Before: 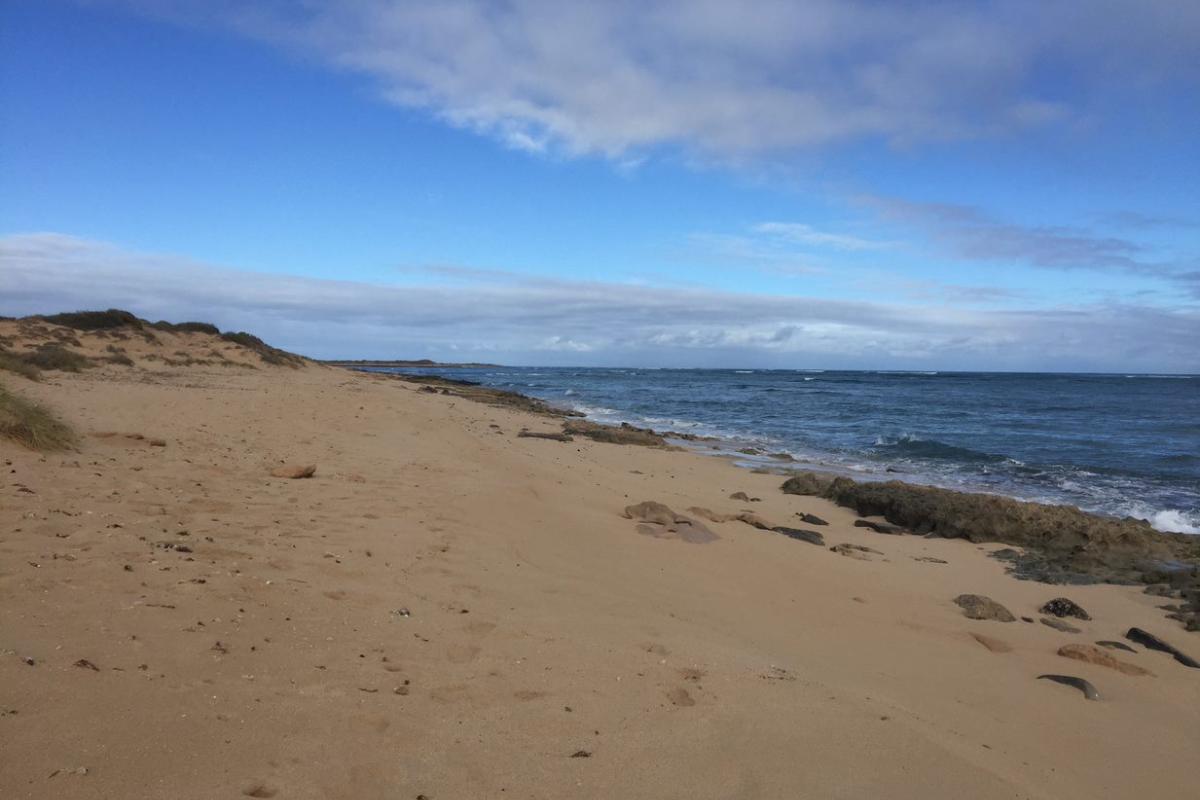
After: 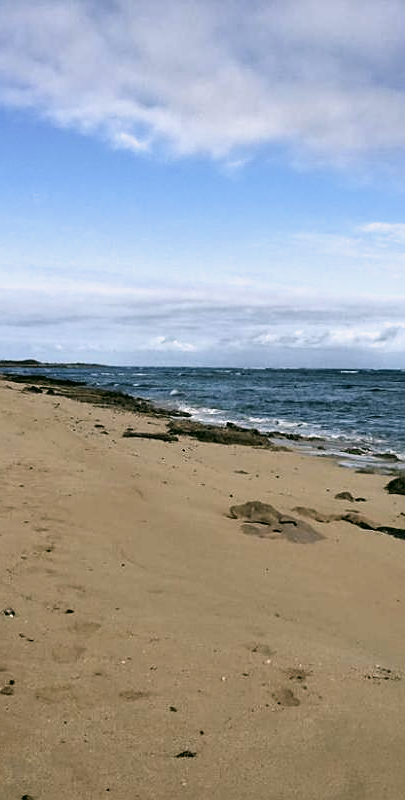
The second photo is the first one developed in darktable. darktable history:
sharpen: on, module defaults
filmic rgb: black relative exposure -8.24 EV, white relative exposure 2.24 EV, hardness 7.05, latitude 86.2%, contrast 1.701, highlights saturation mix -4.39%, shadows ↔ highlights balance -2.76%
crop: left 32.956%, right 33.265%
color correction: highlights a* 4.09, highlights b* 4.92, shadows a* -7.84, shadows b* 4.9
